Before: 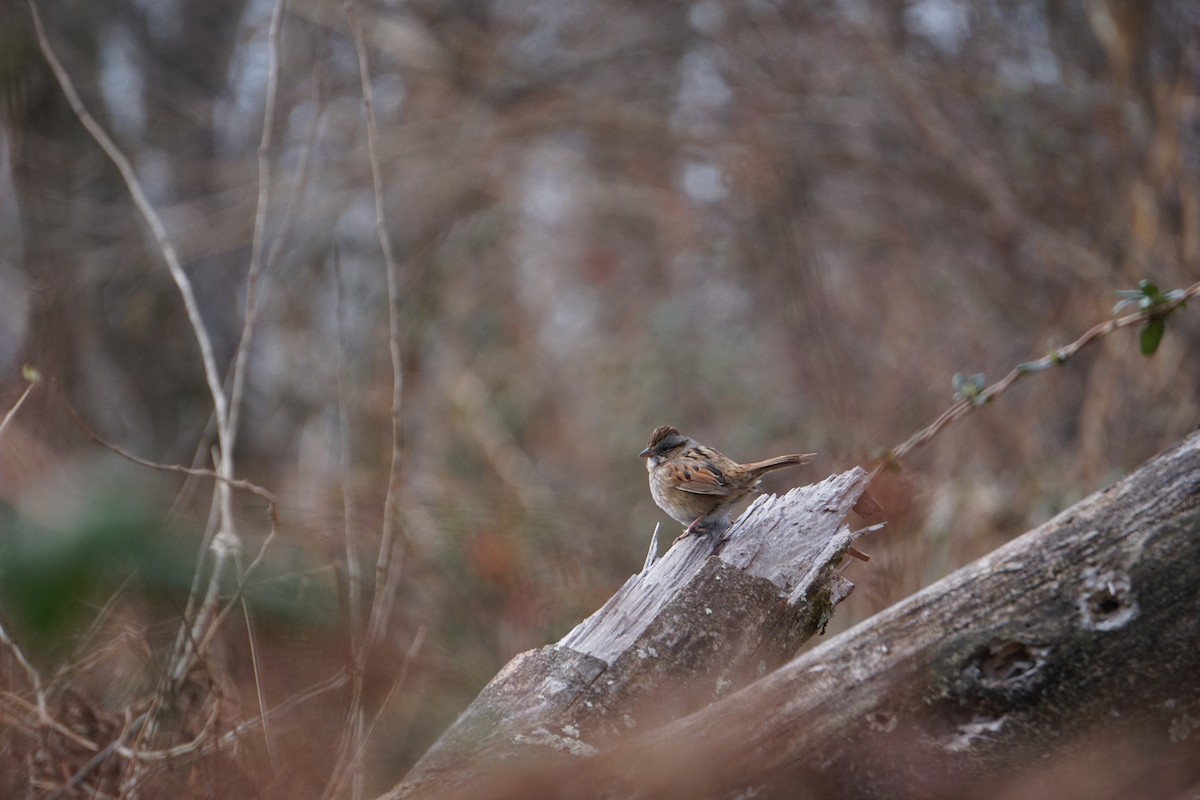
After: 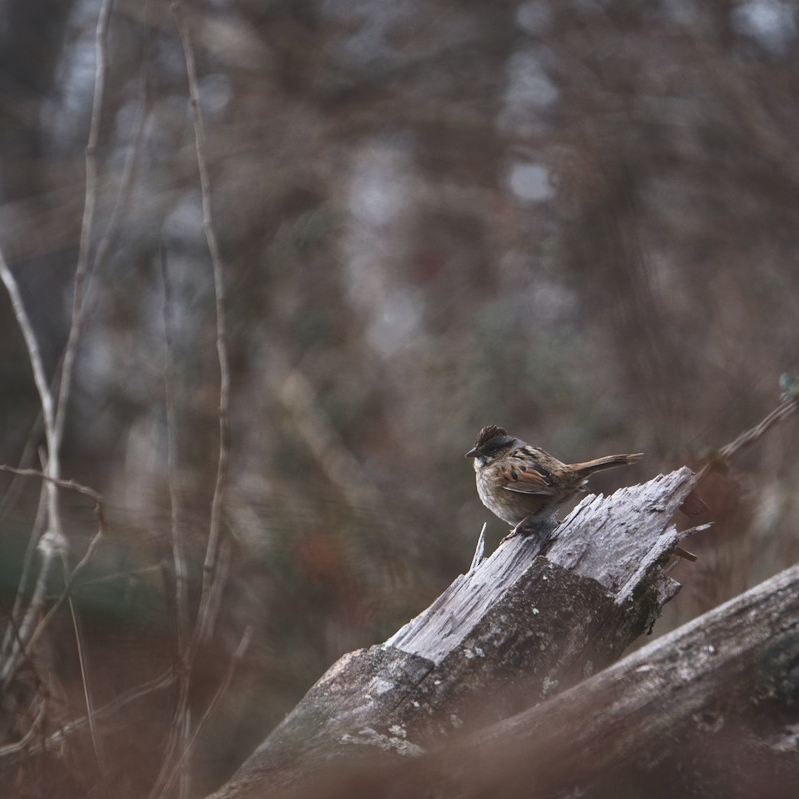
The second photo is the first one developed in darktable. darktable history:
tone curve: curves: ch0 [(0, 0) (0.56, 0.467) (0.846, 0.934) (1, 1)]
crop and rotate: left 14.436%, right 18.898%
exposure: black level correction -0.025, exposure -0.117 EV, compensate highlight preservation false
shadows and highlights: on, module defaults
